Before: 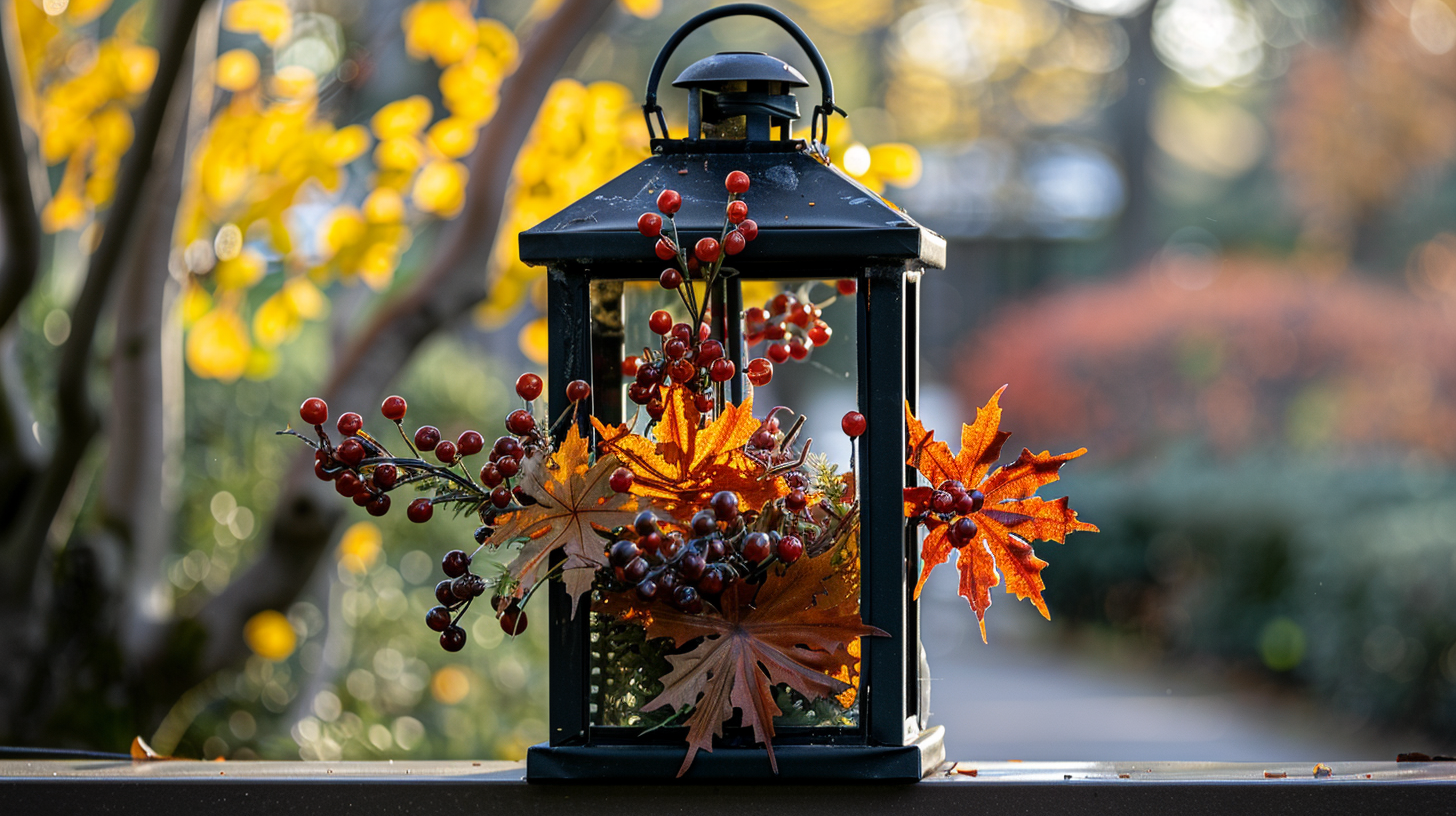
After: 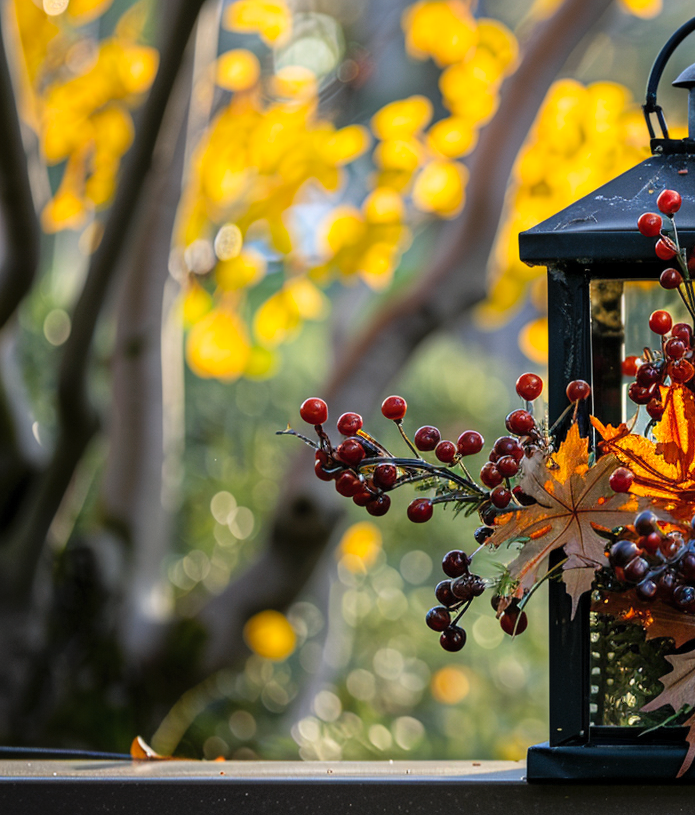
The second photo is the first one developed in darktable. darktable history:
contrast brightness saturation: contrast 0.027, brightness 0.069, saturation 0.128
crop and rotate: left 0.015%, top 0%, right 52.249%
